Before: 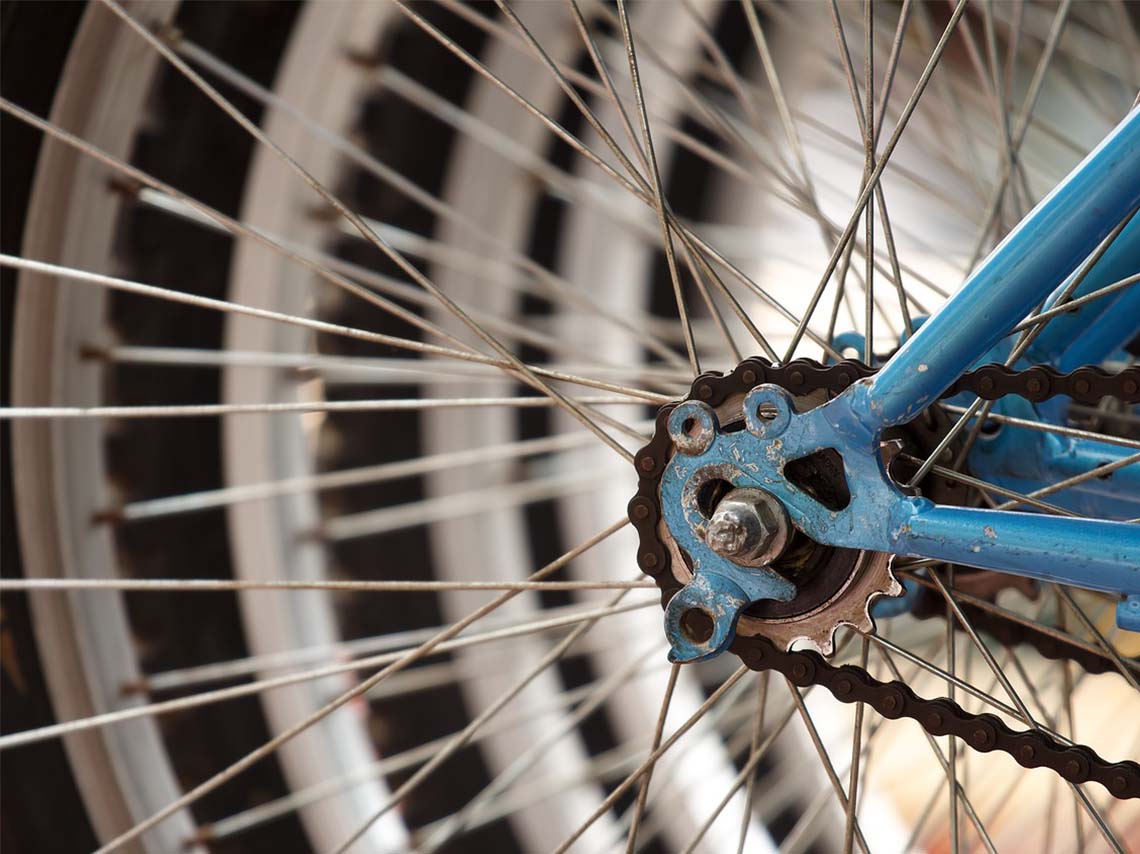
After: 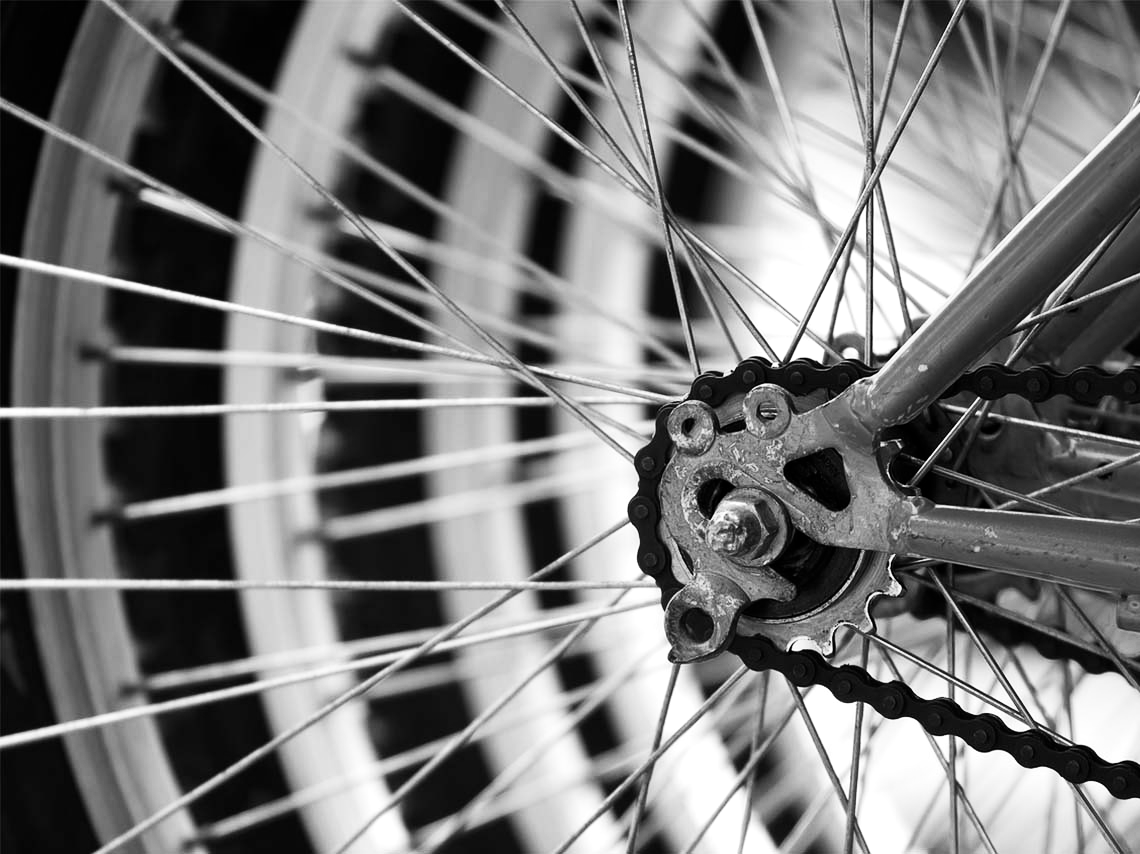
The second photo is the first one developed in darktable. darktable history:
color balance: contrast 10%
contrast brightness saturation: contrast 0.23, brightness 0.1, saturation 0.29
monochrome: a 0, b 0, size 0.5, highlights 0.57
color correction: saturation 1.11
